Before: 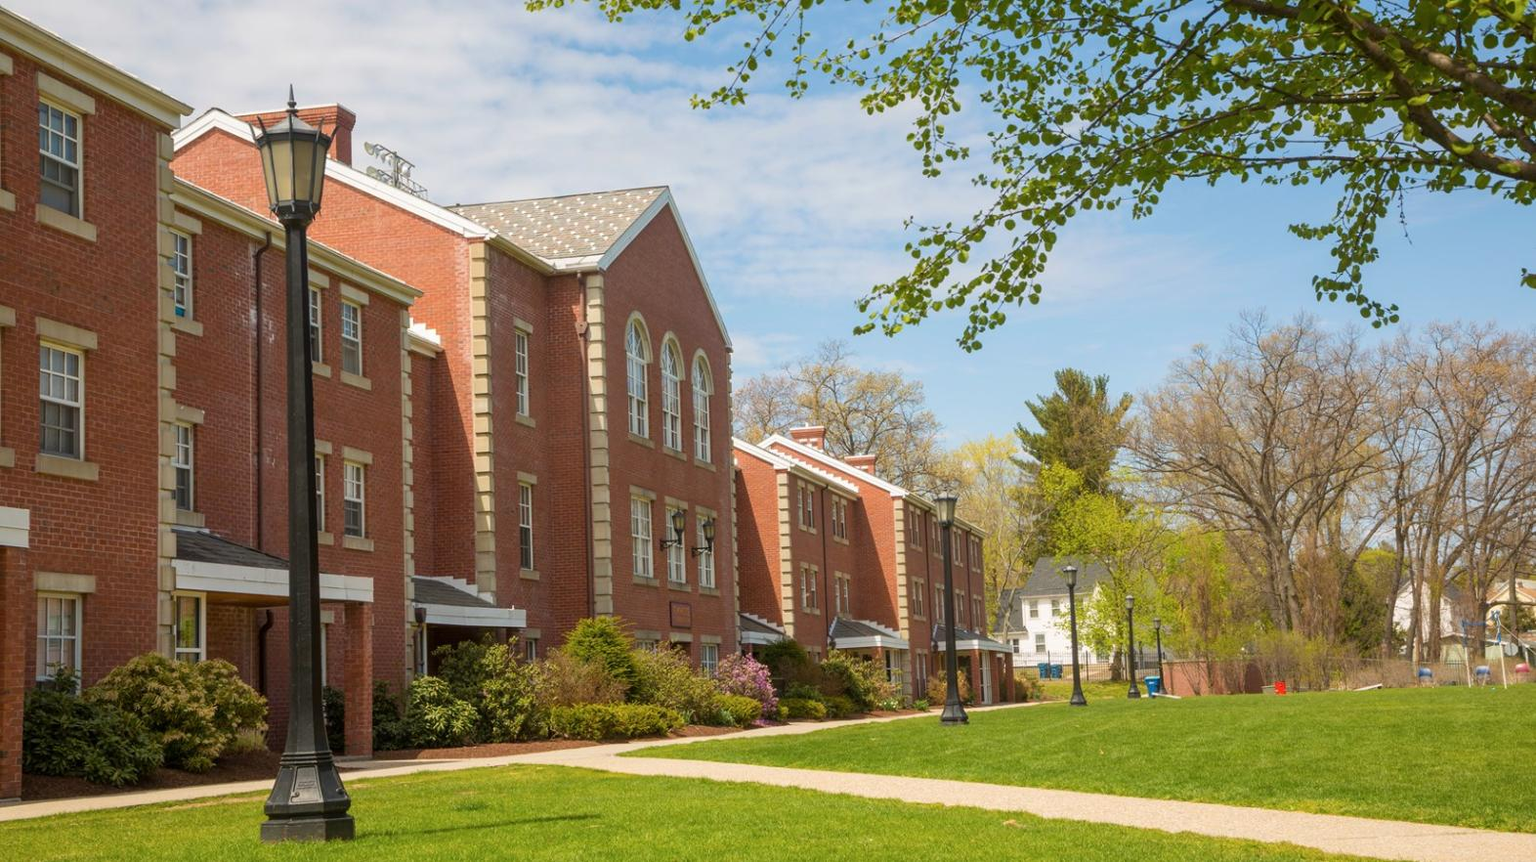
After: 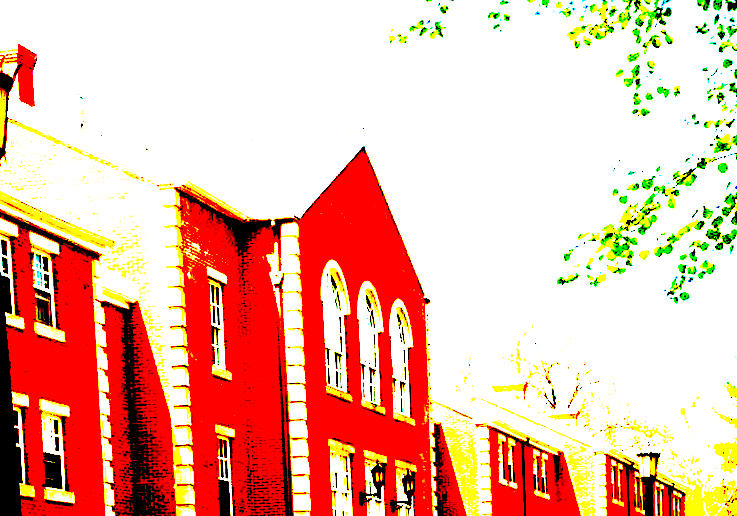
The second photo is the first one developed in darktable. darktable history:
rotate and perspective: rotation 0.074°, lens shift (vertical) 0.096, lens shift (horizontal) -0.041, crop left 0.043, crop right 0.952, crop top 0.024, crop bottom 0.979
crop: left 17.835%, top 7.675%, right 32.881%, bottom 32.213%
white balance: red 0.988, blue 1.017
exposure: black level correction 0.1, exposure 3 EV, compensate highlight preservation false
